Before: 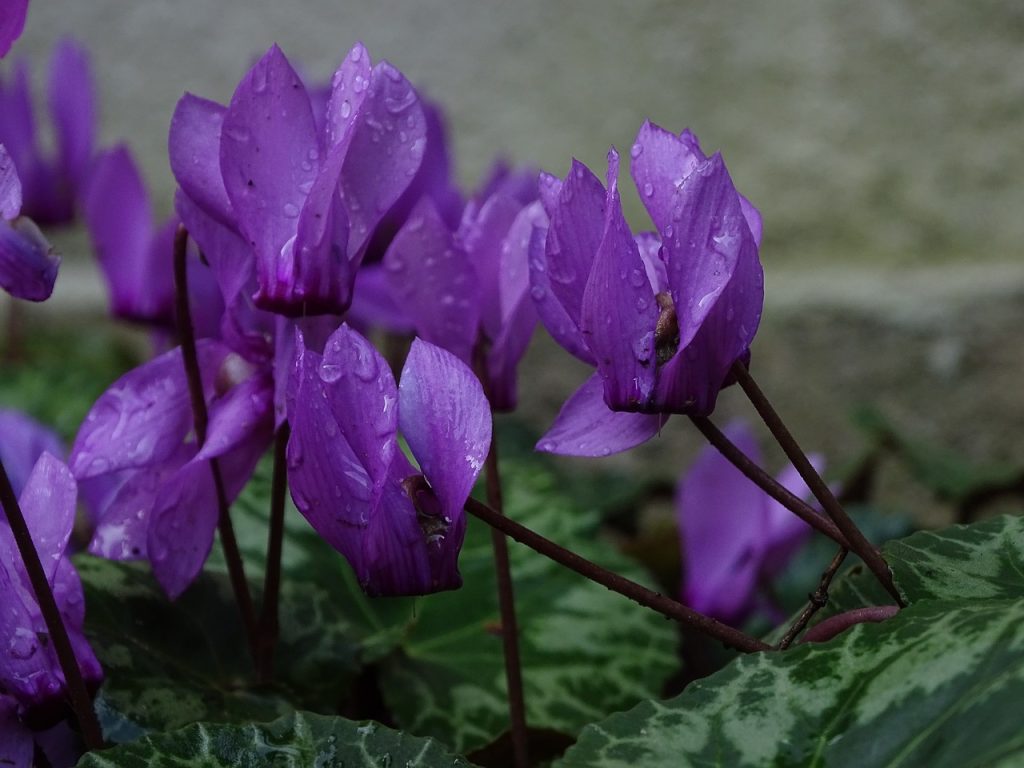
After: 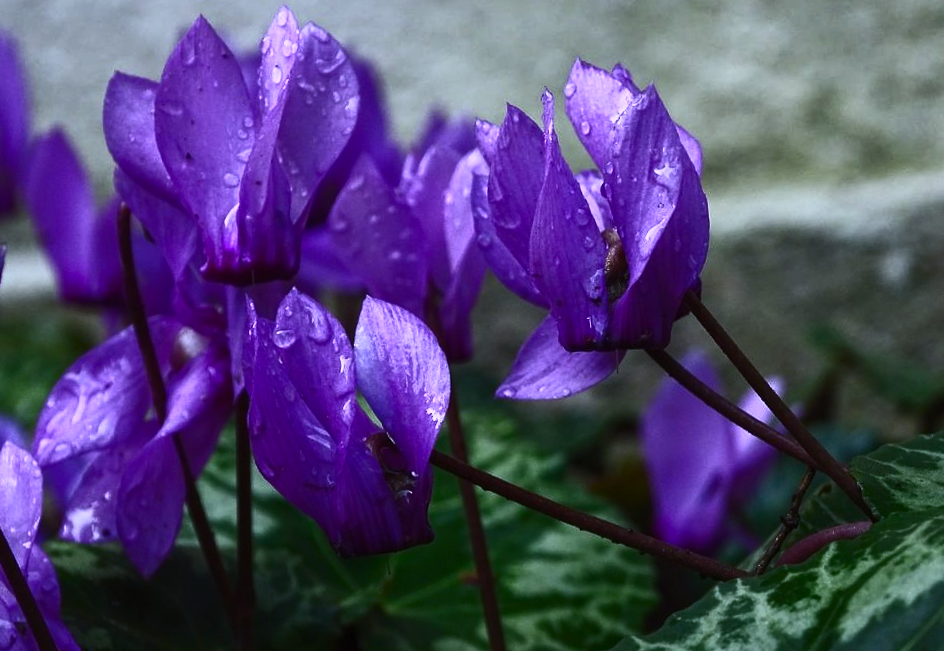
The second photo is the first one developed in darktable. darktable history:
rotate and perspective: rotation -5°, crop left 0.05, crop right 0.952, crop top 0.11, crop bottom 0.89
contrast brightness saturation: contrast 0.62, brightness 0.34, saturation 0.14
crop and rotate: left 2.536%, right 1.107%, bottom 2.246%
white balance: red 0.931, blue 1.11
